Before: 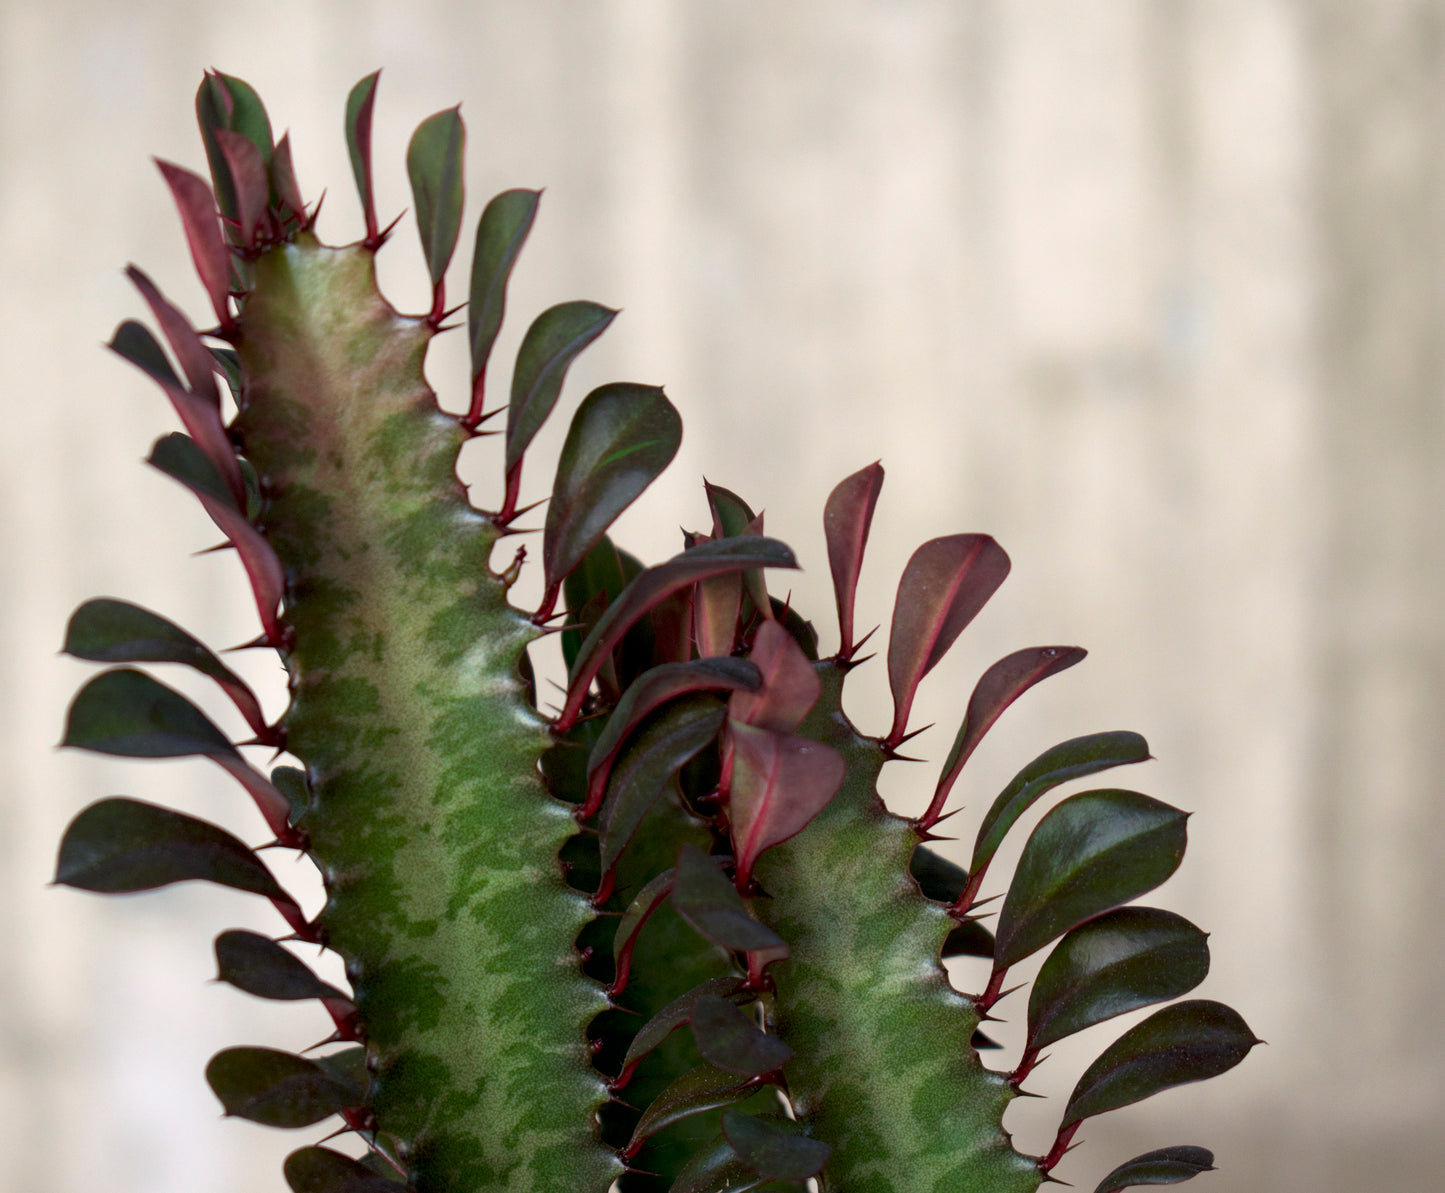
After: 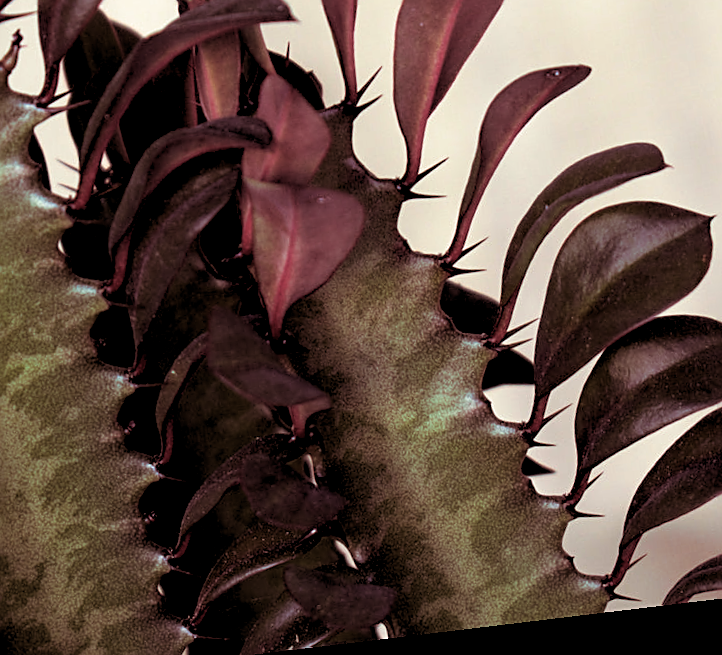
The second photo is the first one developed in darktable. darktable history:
sharpen: on, module defaults
crop: left 35.976%, top 45.819%, right 18.162%, bottom 5.807%
tone equalizer: on, module defaults
rotate and perspective: rotation -6.83°, automatic cropping off
split-toning: on, module defaults
rgb levels: levels [[0.01, 0.419, 0.839], [0, 0.5, 1], [0, 0.5, 1]]
